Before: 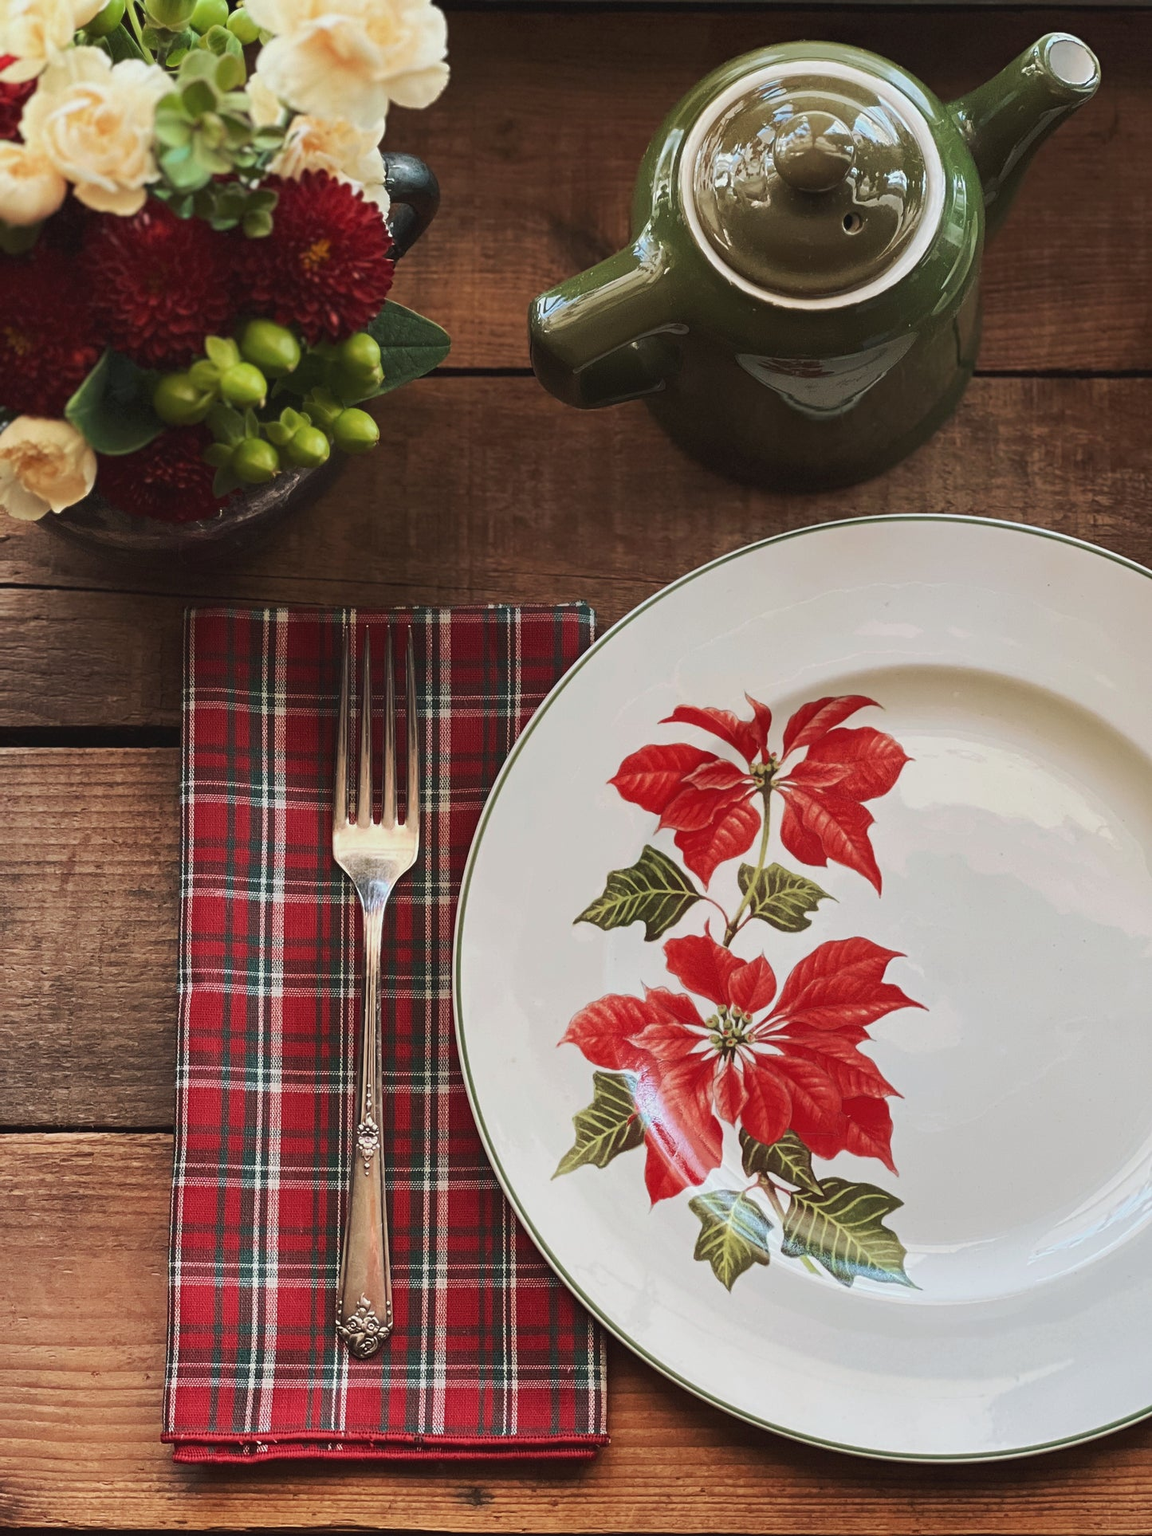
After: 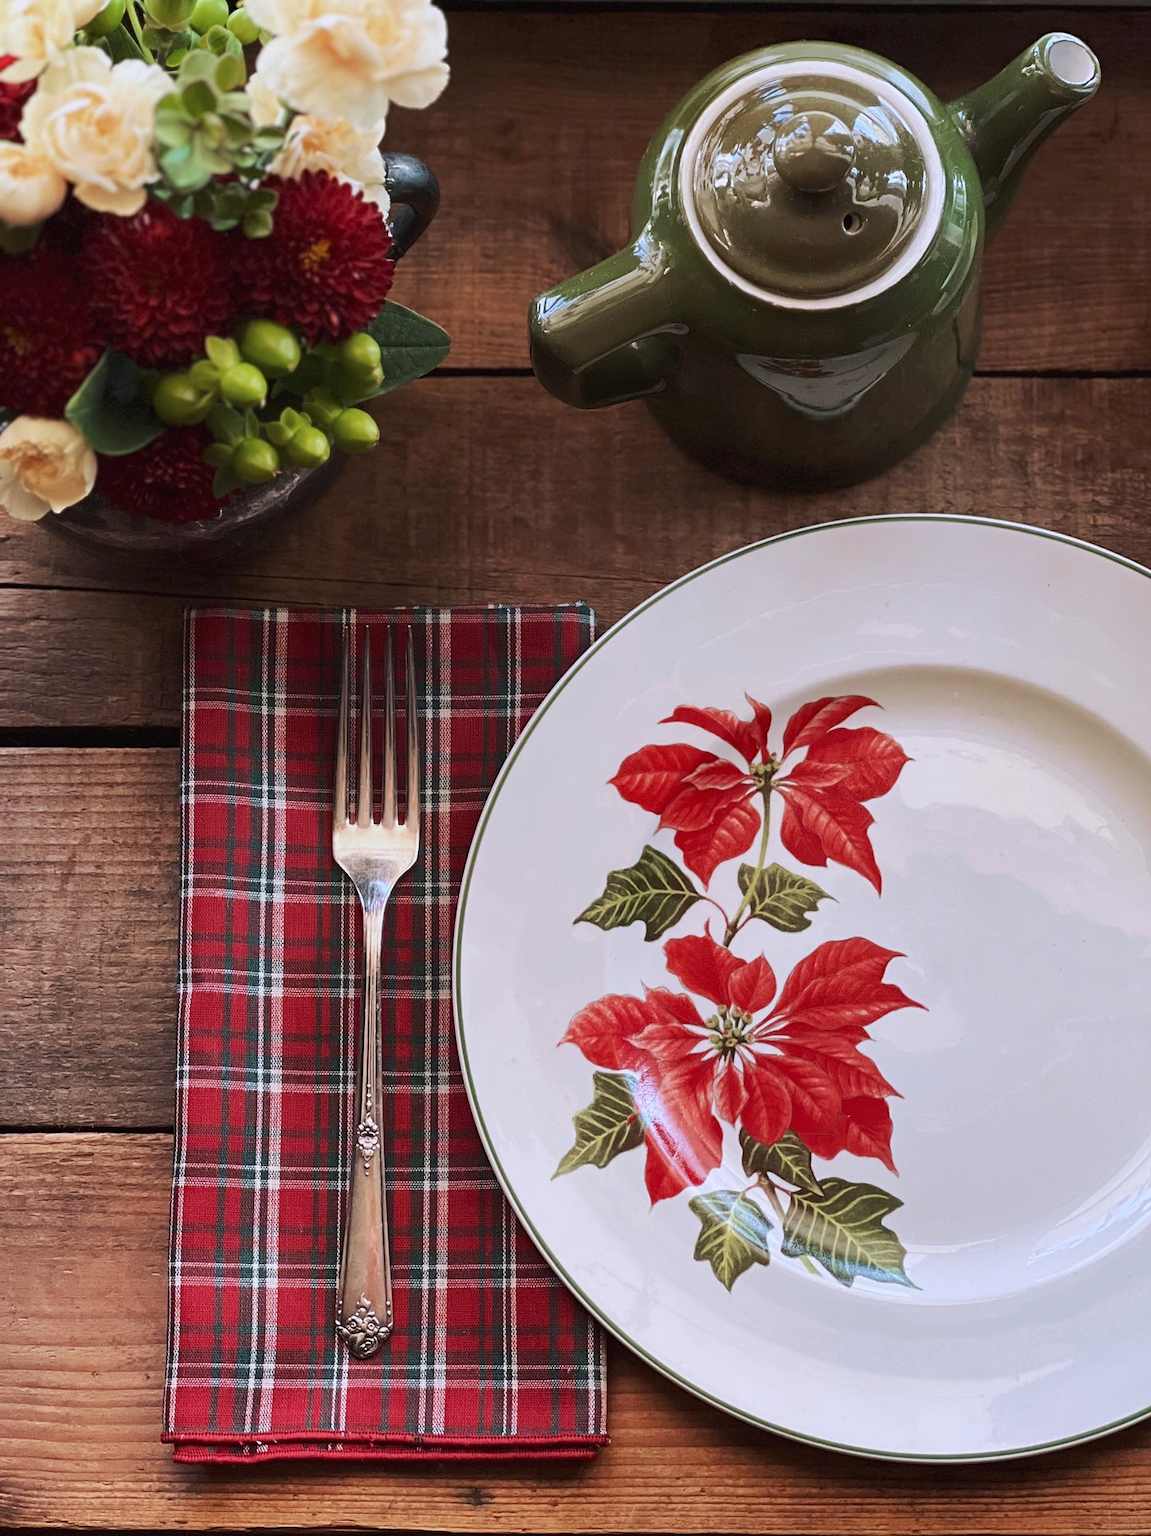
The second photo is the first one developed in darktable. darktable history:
white balance: red 1.004, blue 1.096
exposure: black level correction 0.004, exposure 0.014 EV, compensate highlight preservation false
